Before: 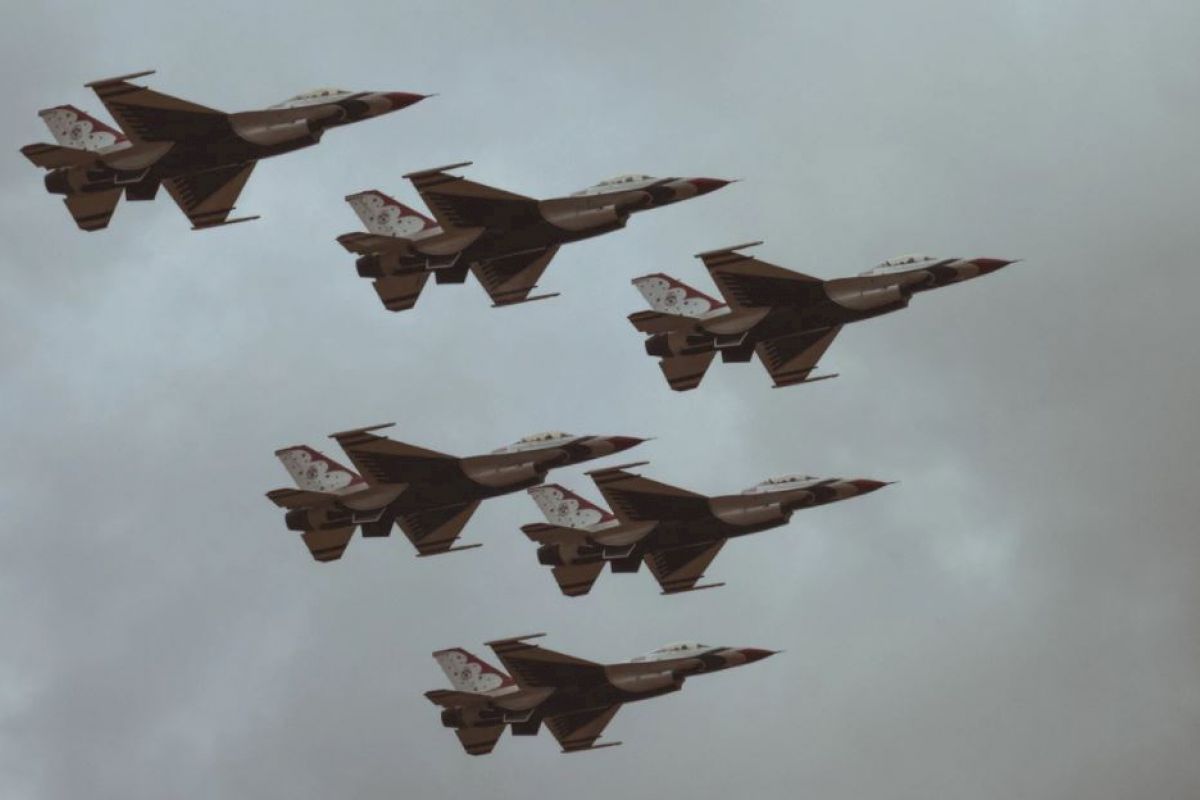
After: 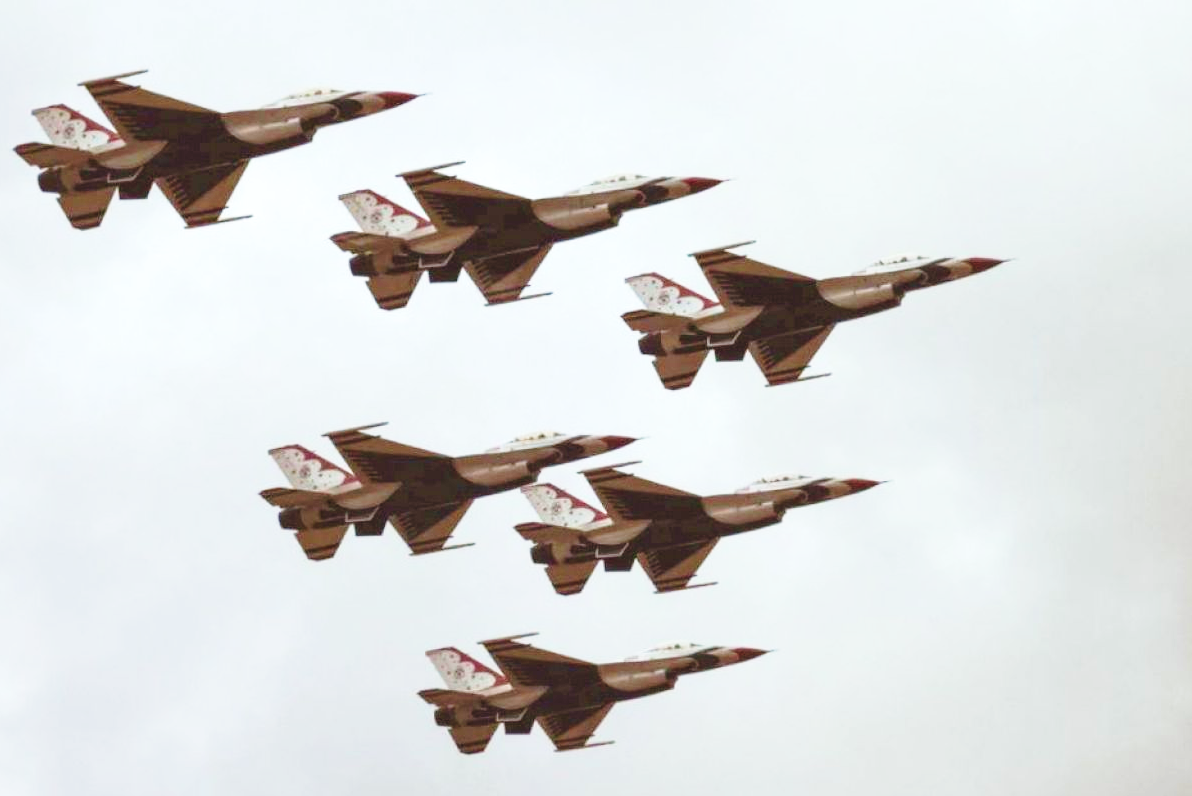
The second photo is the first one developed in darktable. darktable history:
crop and rotate: left 0.614%, top 0.179%, bottom 0.309%
base curve: curves: ch0 [(0, 0) (0.028, 0.03) (0.121, 0.232) (0.46, 0.748) (0.859, 0.968) (1, 1)], preserve colors none
velvia: strength 30%
exposure: black level correction 0, exposure 0.9 EV, compensate highlight preservation false
